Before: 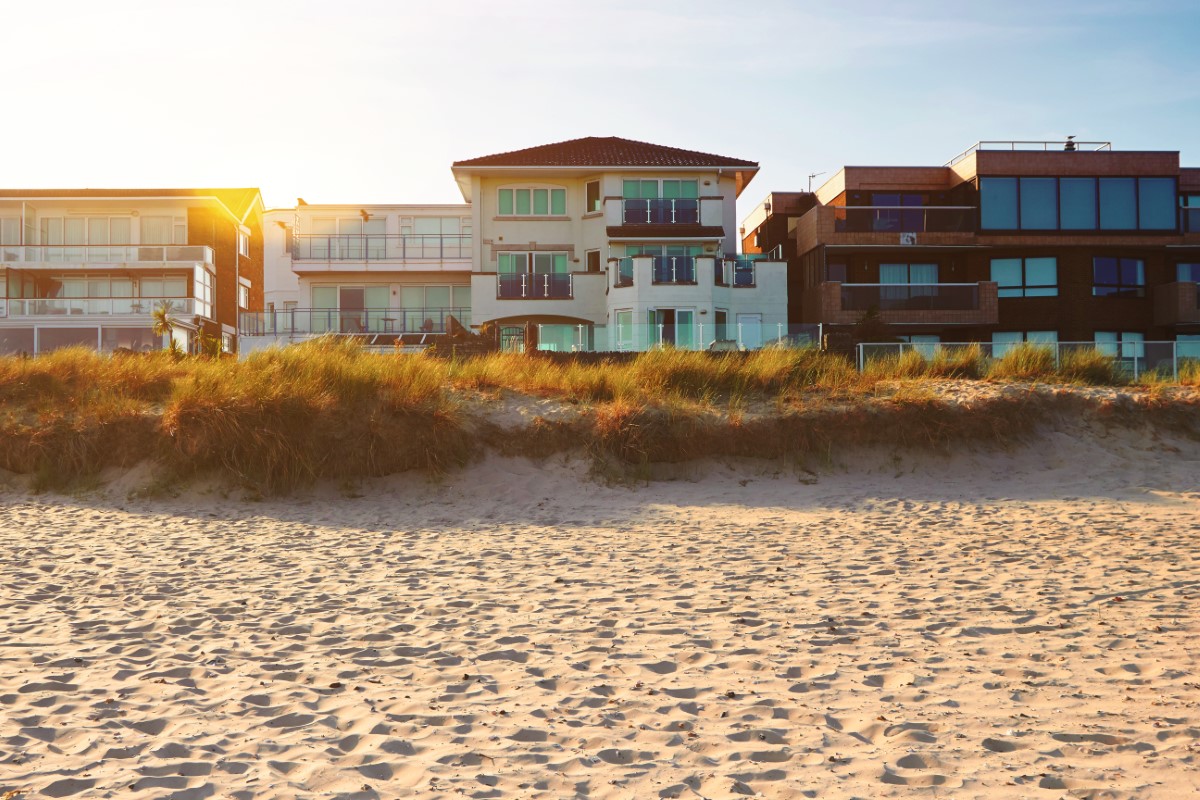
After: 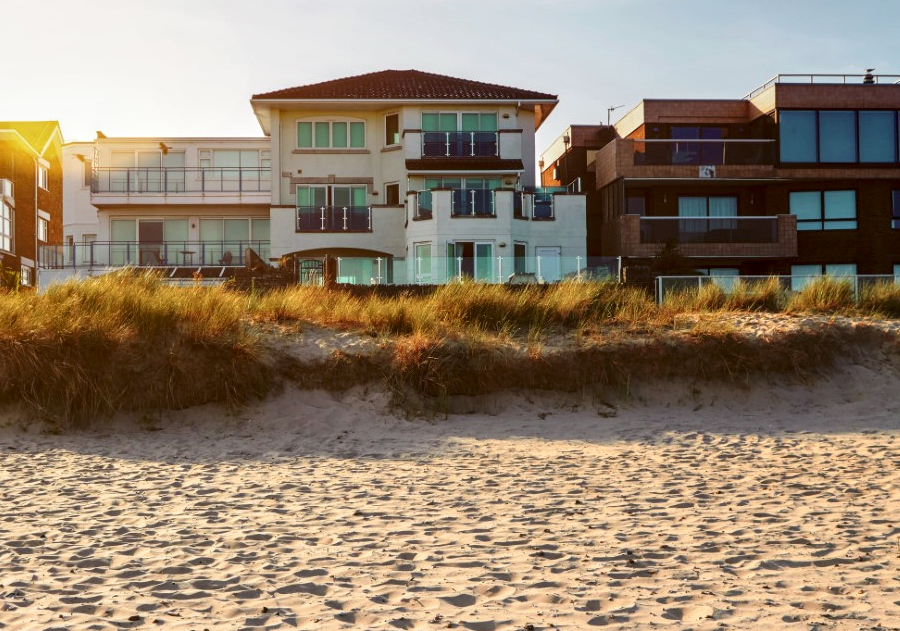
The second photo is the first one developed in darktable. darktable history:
local contrast: detail 150%
crop: left 16.813%, top 8.437%, right 8.158%, bottom 12.587%
exposure: black level correction 0.002, exposure -0.2 EV, compensate exposure bias true, compensate highlight preservation false
